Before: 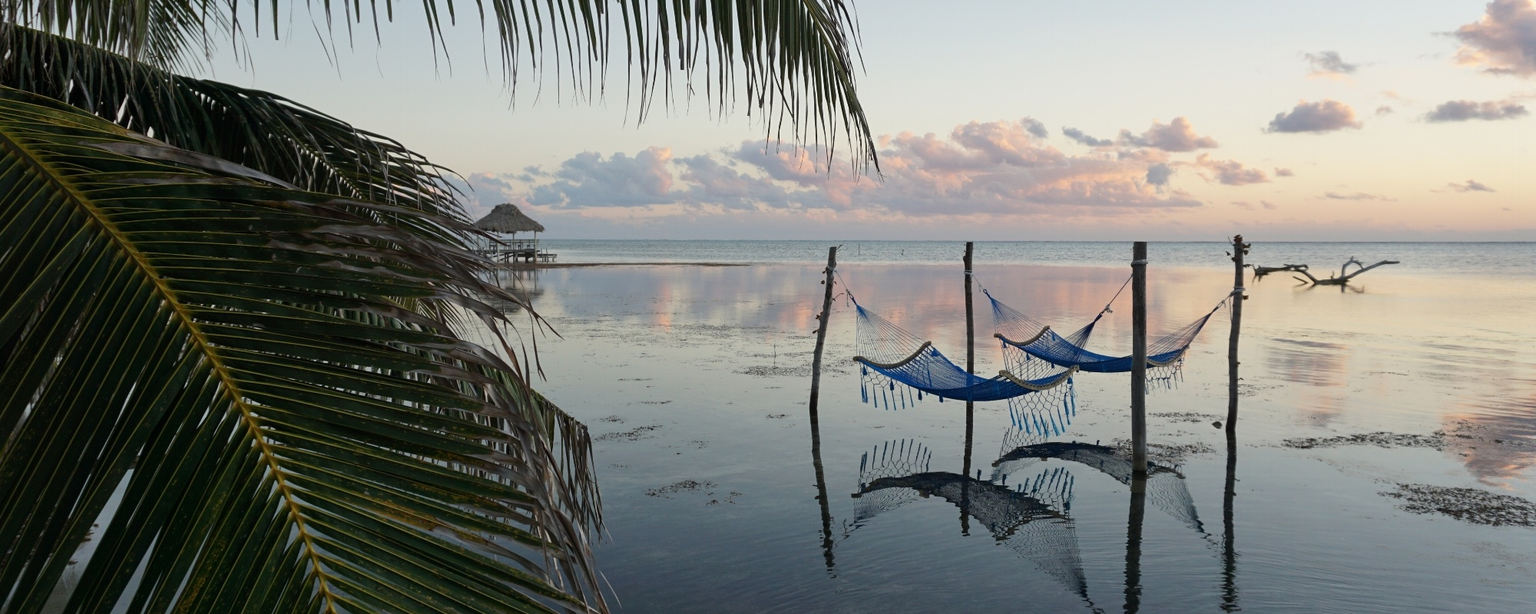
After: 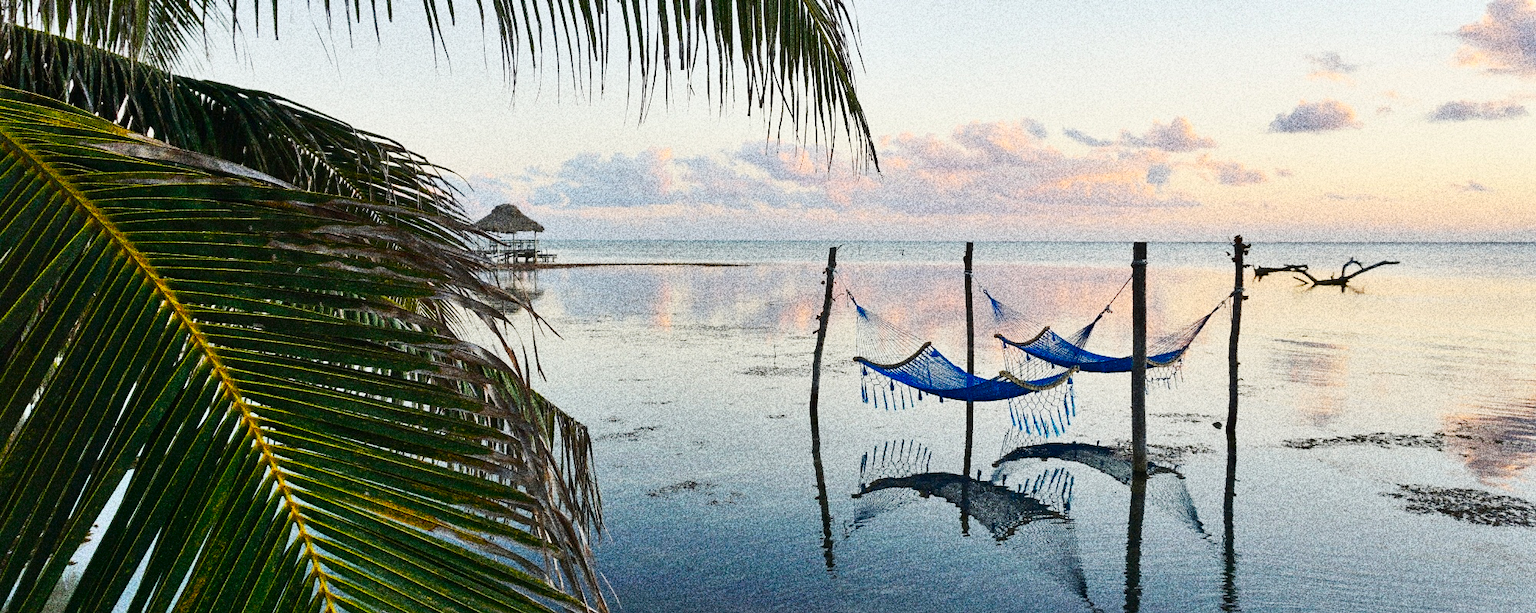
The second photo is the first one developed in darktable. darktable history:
contrast brightness saturation: contrast 0.24, brightness 0.09
crop: bottom 0.071%
shadows and highlights: low approximation 0.01, soften with gaussian
tone curve: curves: ch0 [(0, 0) (0.003, 0.003) (0.011, 0.014) (0.025, 0.033) (0.044, 0.06) (0.069, 0.096) (0.1, 0.132) (0.136, 0.174) (0.177, 0.226) (0.224, 0.282) (0.277, 0.352) (0.335, 0.435) (0.399, 0.524) (0.468, 0.615) (0.543, 0.695) (0.623, 0.771) (0.709, 0.835) (0.801, 0.894) (0.898, 0.944) (1, 1)], preserve colors none
grain: coarseness 30.02 ISO, strength 100%
vibrance: vibrance 67%
color balance rgb: linear chroma grading › global chroma 15%, perceptual saturation grading › global saturation 30%
